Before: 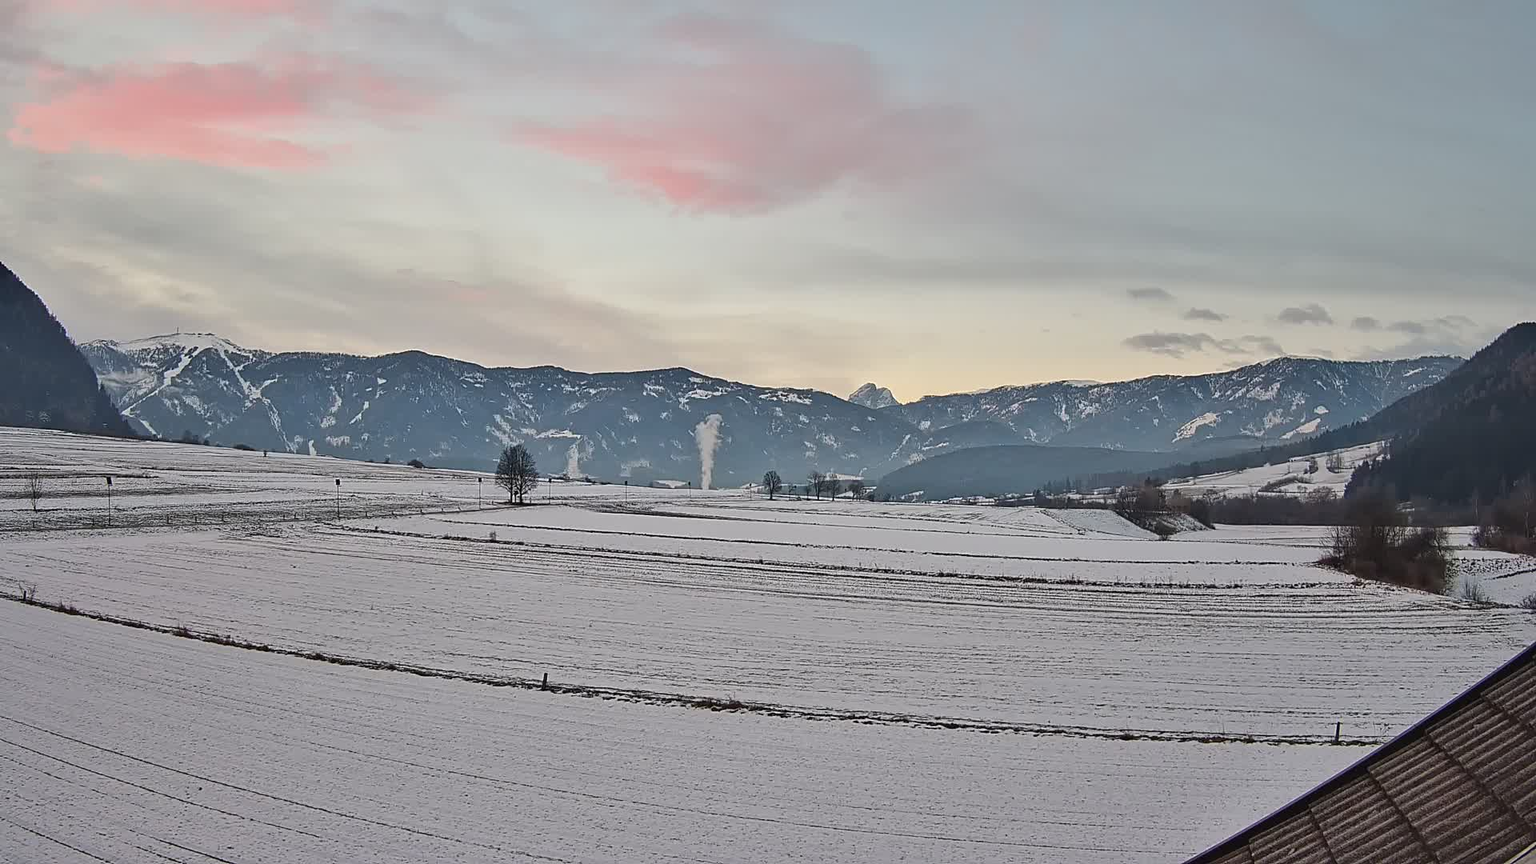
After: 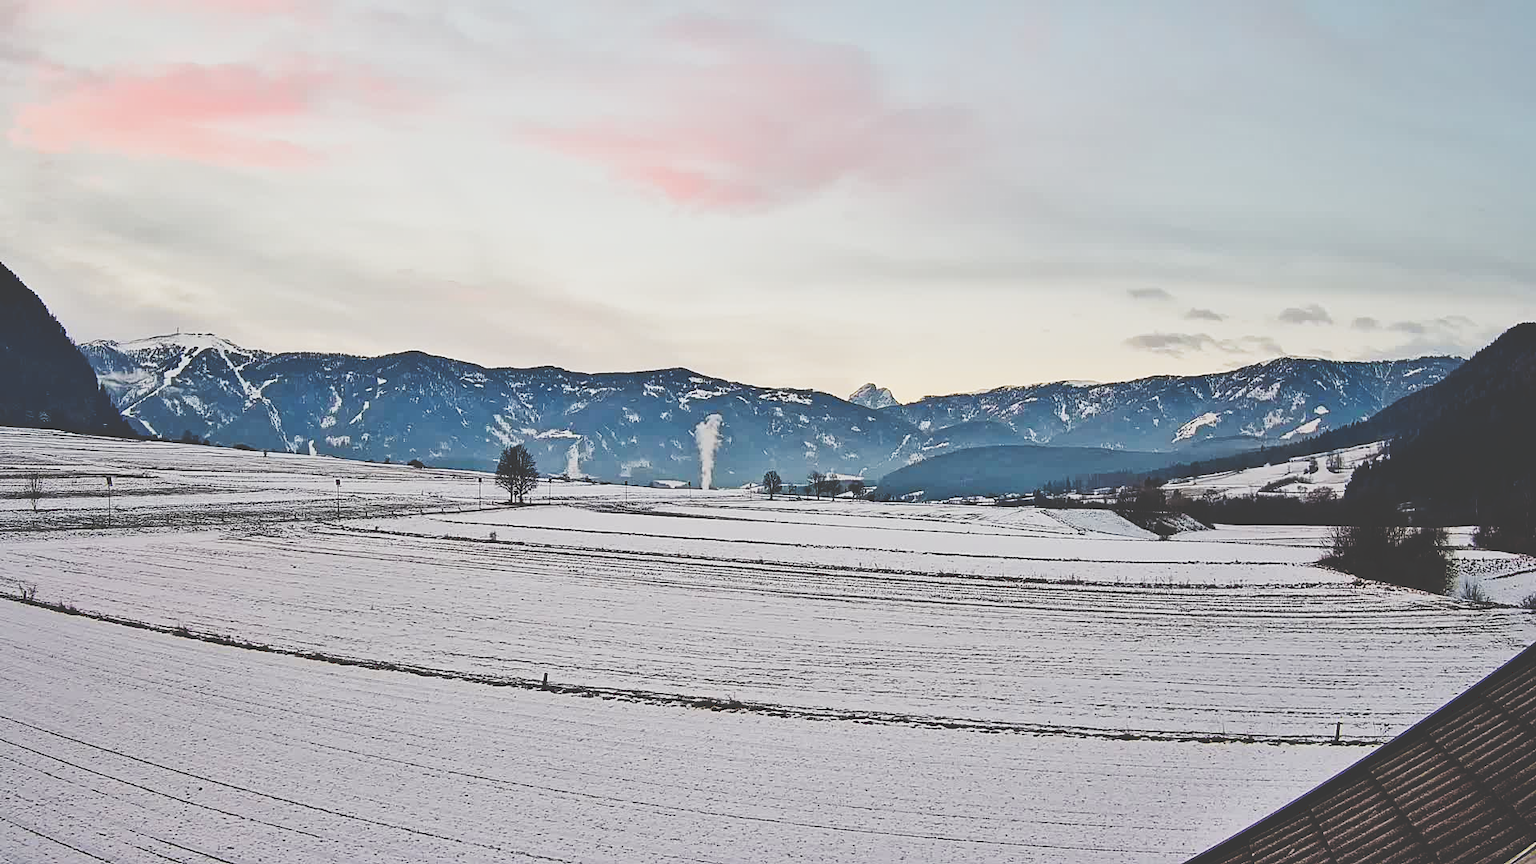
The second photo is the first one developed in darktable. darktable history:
tone curve: curves: ch0 [(0, 0) (0.003, 0.231) (0.011, 0.231) (0.025, 0.231) (0.044, 0.231) (0.069, 0.231) (0.1, 0.234) (0.136, 0.239) (0.177, 0.243) (0.224, 0.247) (0.277, 0.265) (0.335, 0.311) (0.399, 0.389) (0.468, 0.507) (0.543, 0.634) (0.623, 0.74) (0.709, 0.83) (0.801, 0.889) (0.898, 0.93) (1, 1)], preserve colors none
